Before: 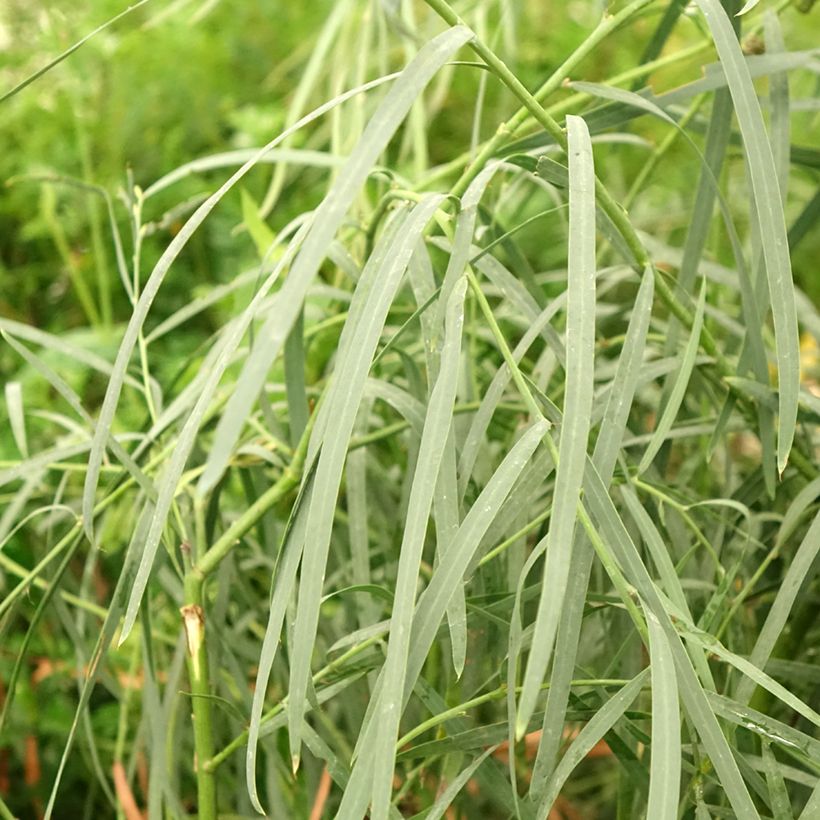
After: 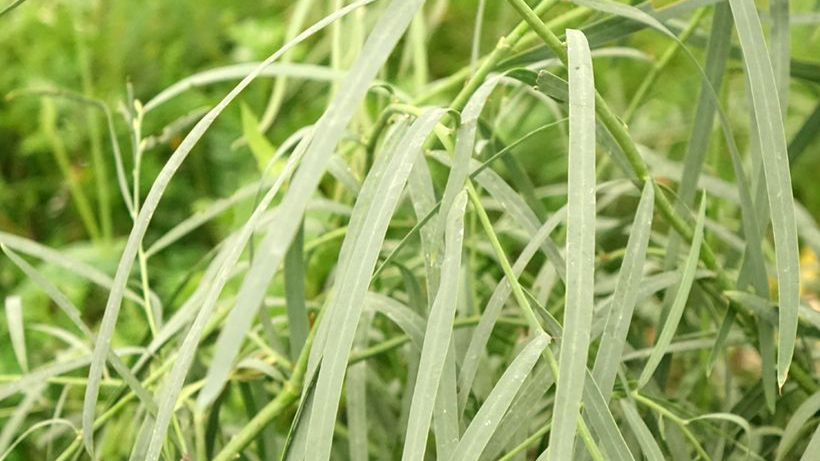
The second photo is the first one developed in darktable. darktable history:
crop and rotate: top 10.518%, bottom 33.225%
